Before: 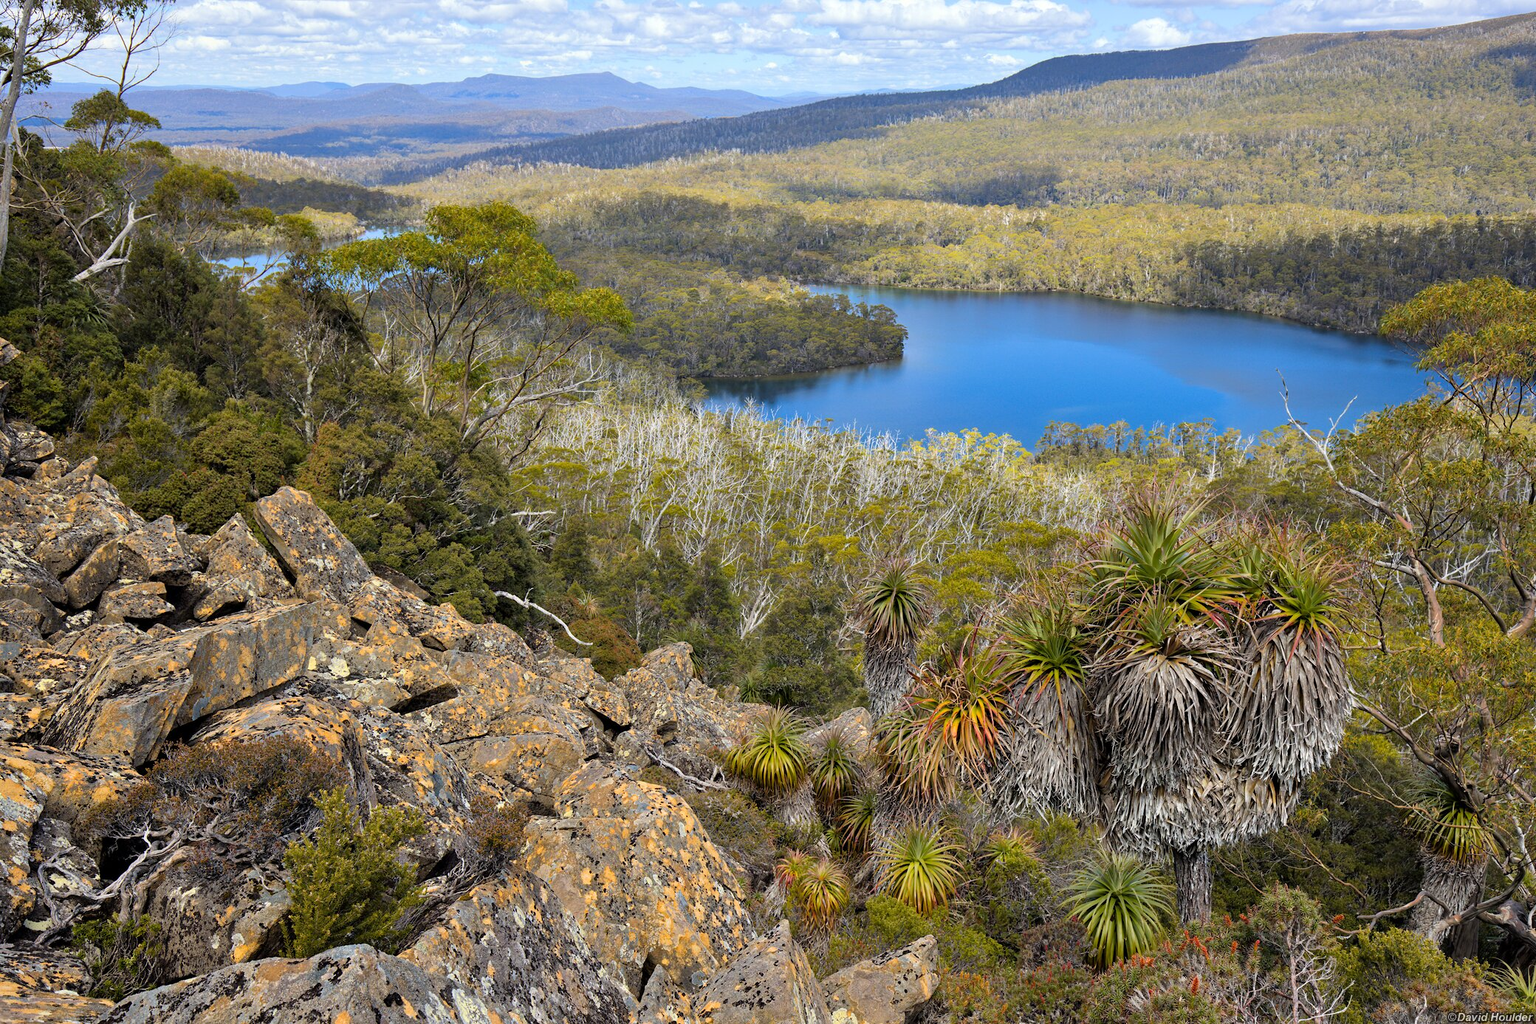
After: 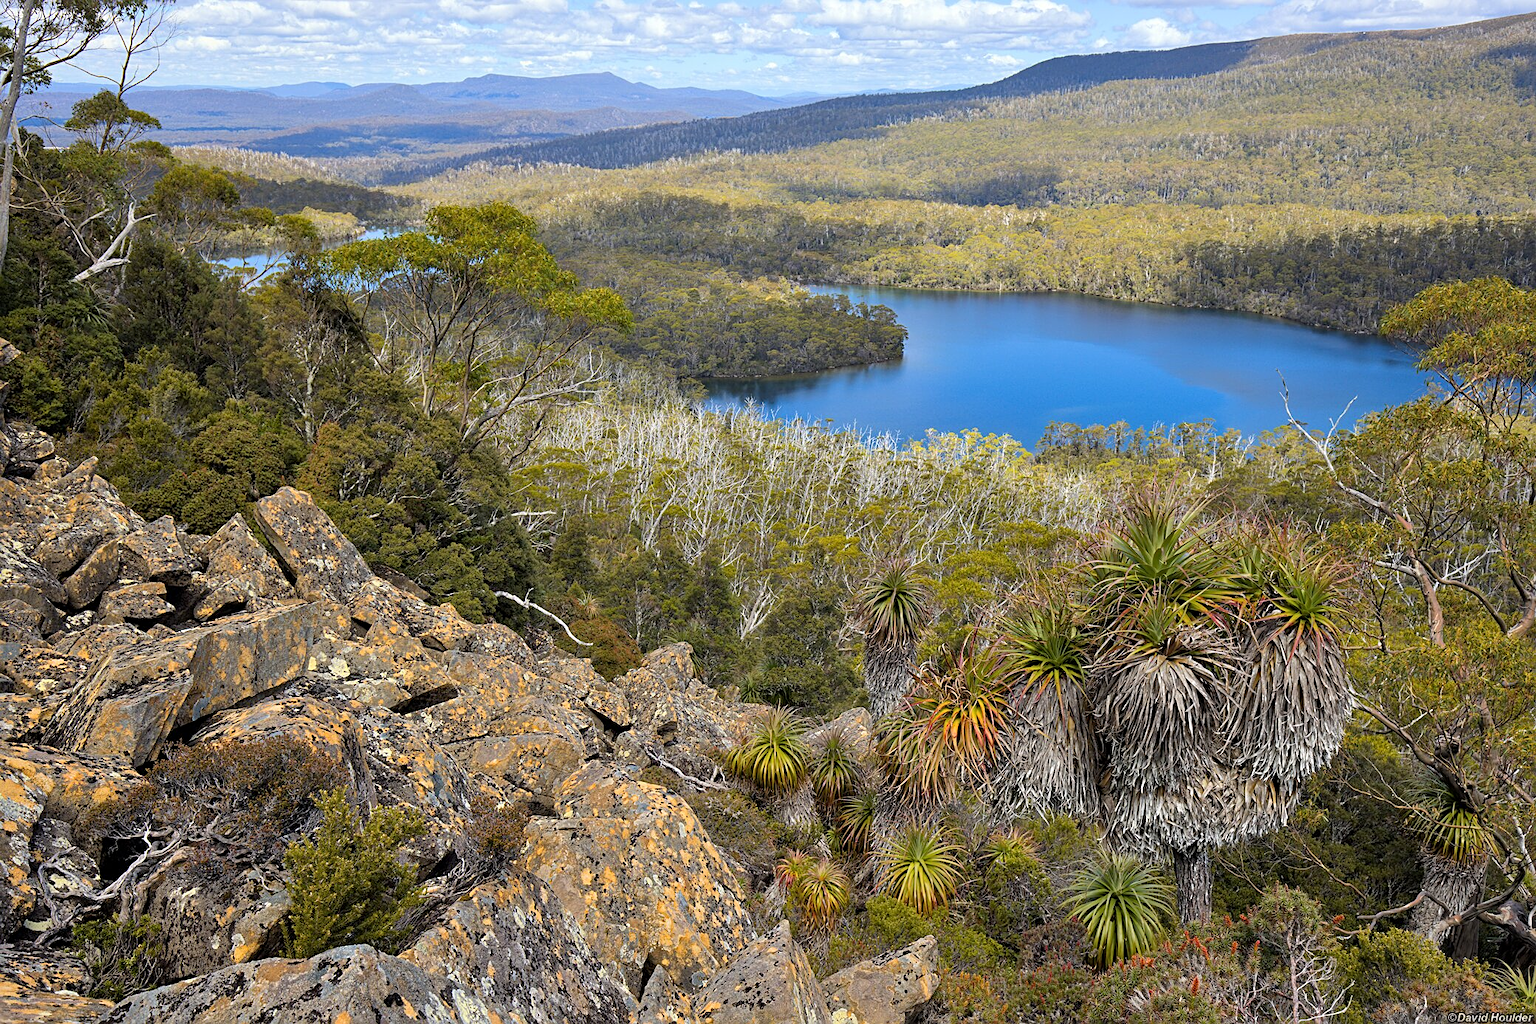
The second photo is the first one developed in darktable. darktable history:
sharpen: radius 2.172, amount 0.382, threshold 0.149
